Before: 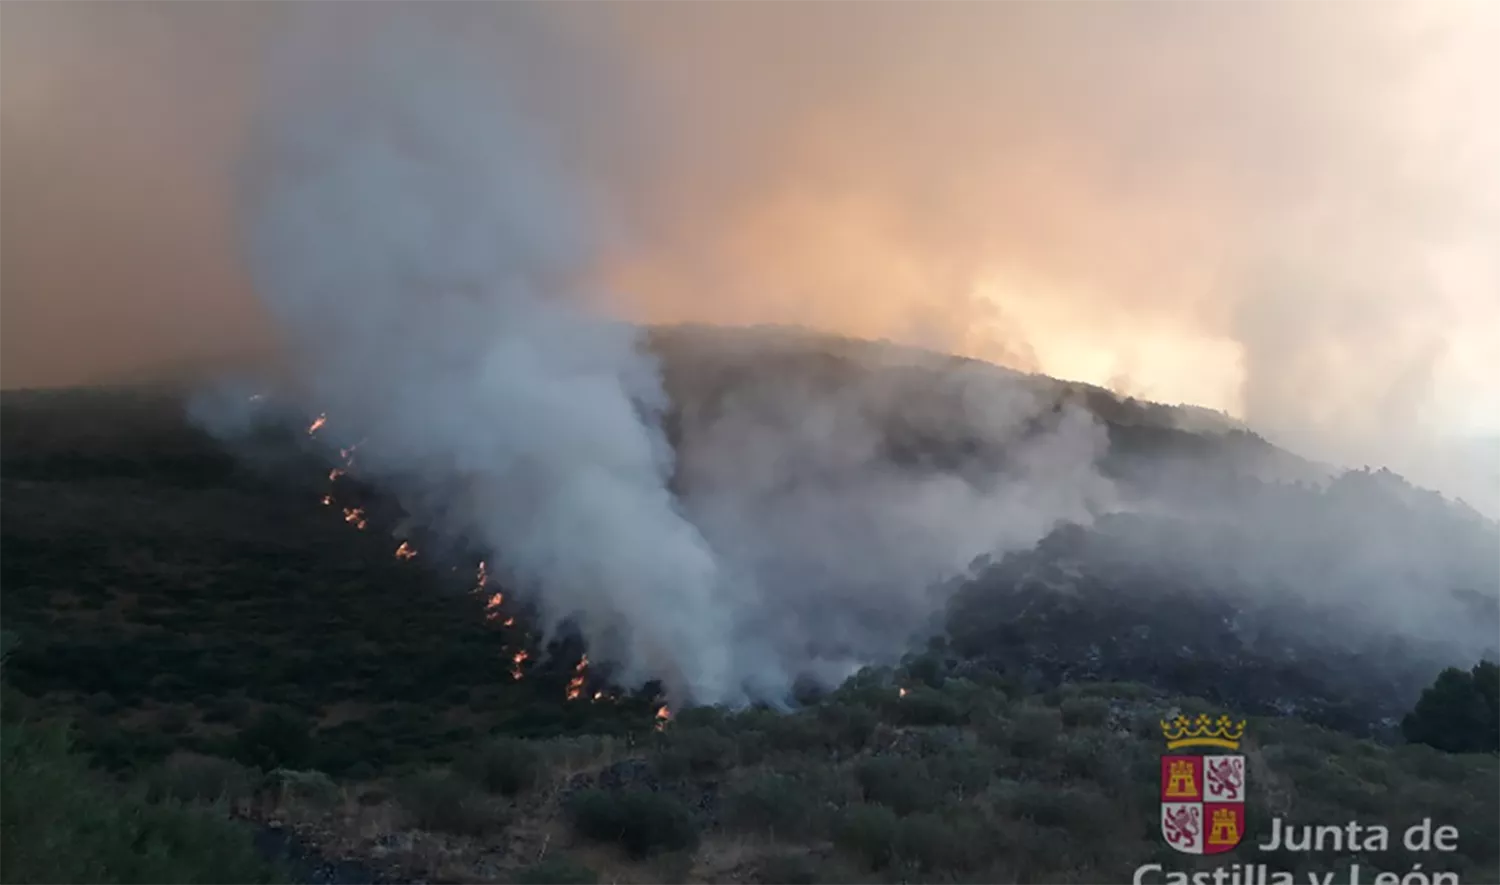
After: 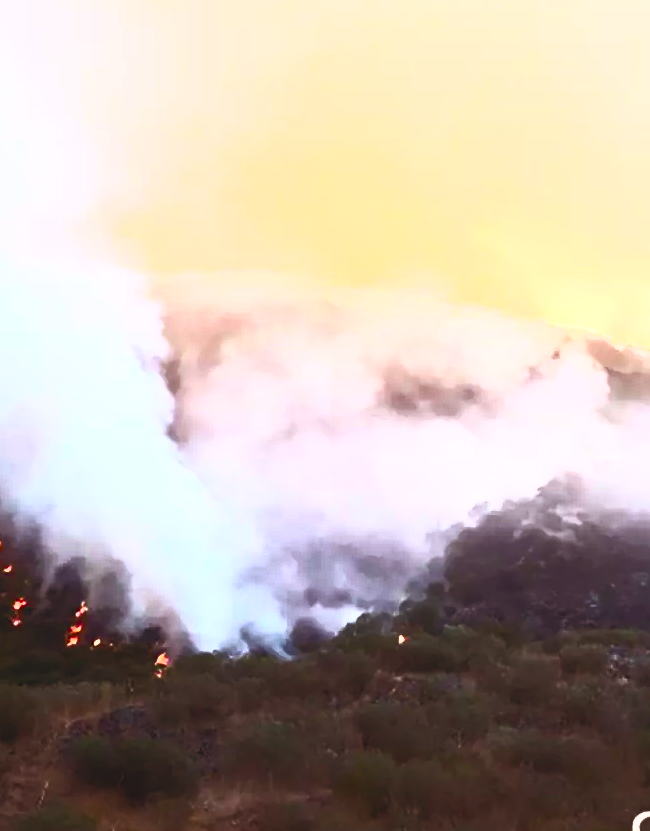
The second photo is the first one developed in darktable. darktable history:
rgb levels: mode RGB, independent channels, levels [[0, 0.5, 1], [0, 0.521, 1], [0, 0.536, 1]]
local contrast: mode bilateral grid, contrast 20, coarseness 50, detail 120%, midtone range 0.2
contrast brightness saturation: contrast 1, brightness 1, saturation 1
tone equalizer: on, module defaults
rgb curve: curves: ch0 [(0, 0) (0.284, 0.292) (0.505, 0.644) (1, 1)], compensate middle gray true
crop: left 33.452%, top 6.025%, right 23.155%
shadows and highlights: shadows -23.08, highlights 46.15, soften with gaussian
